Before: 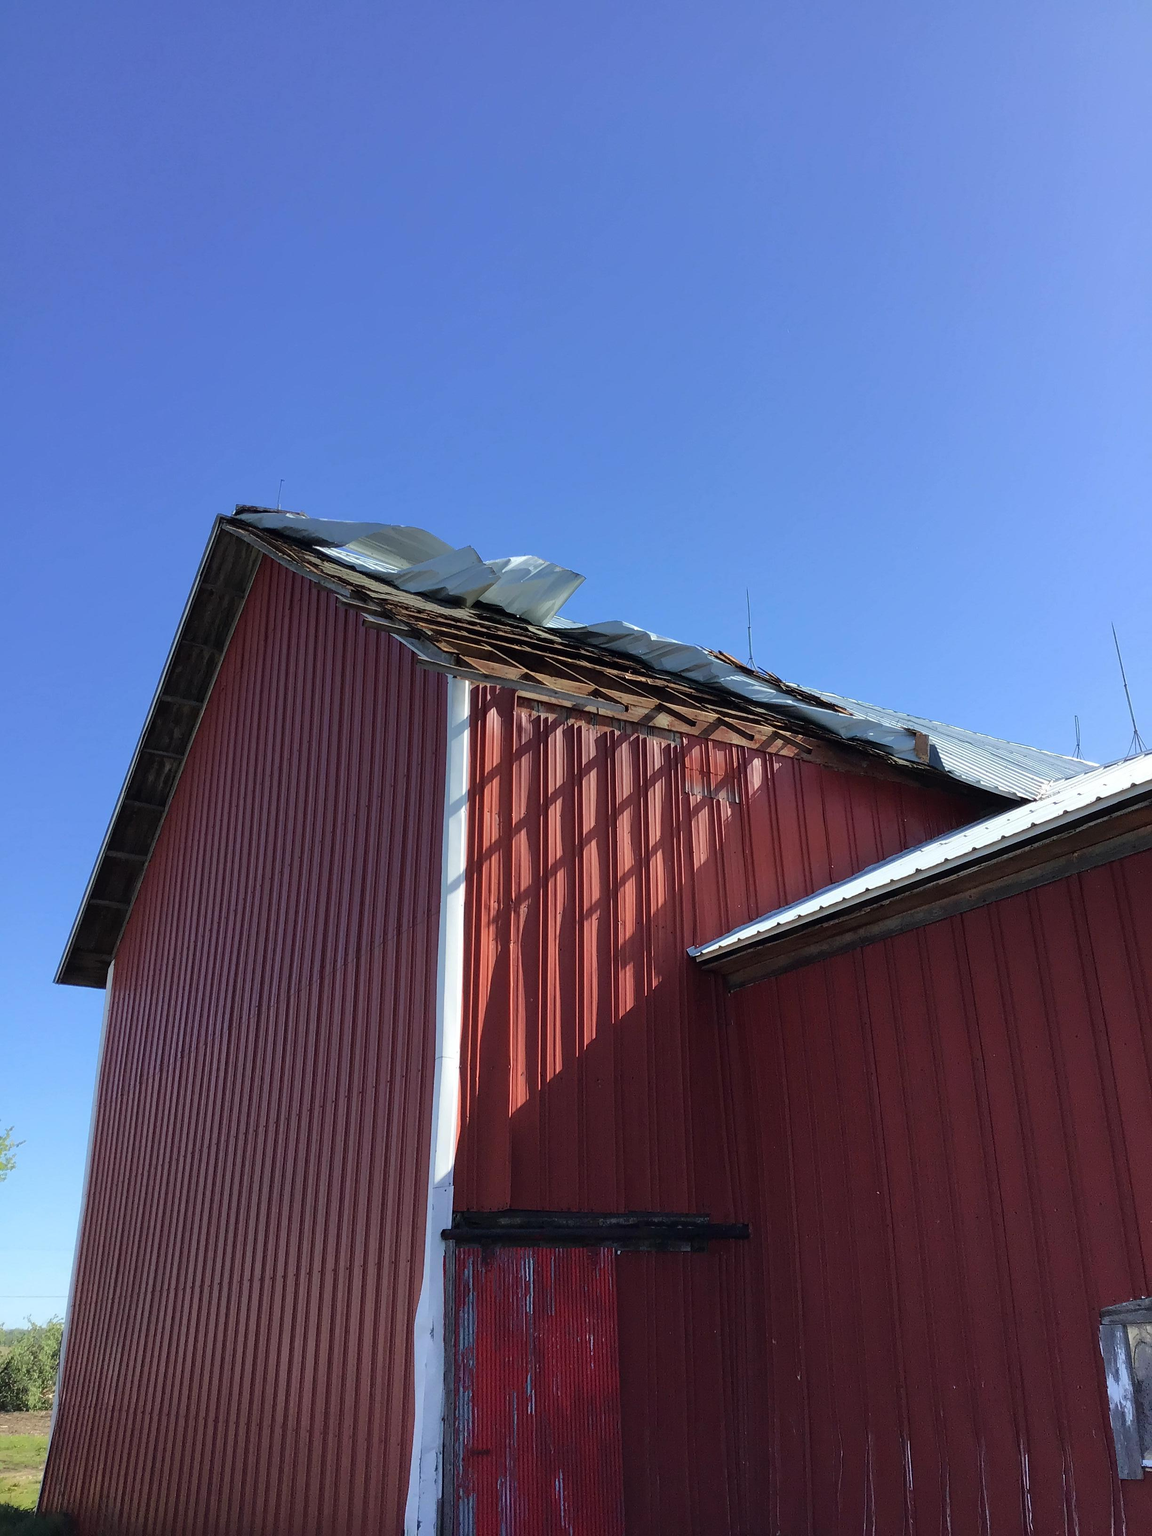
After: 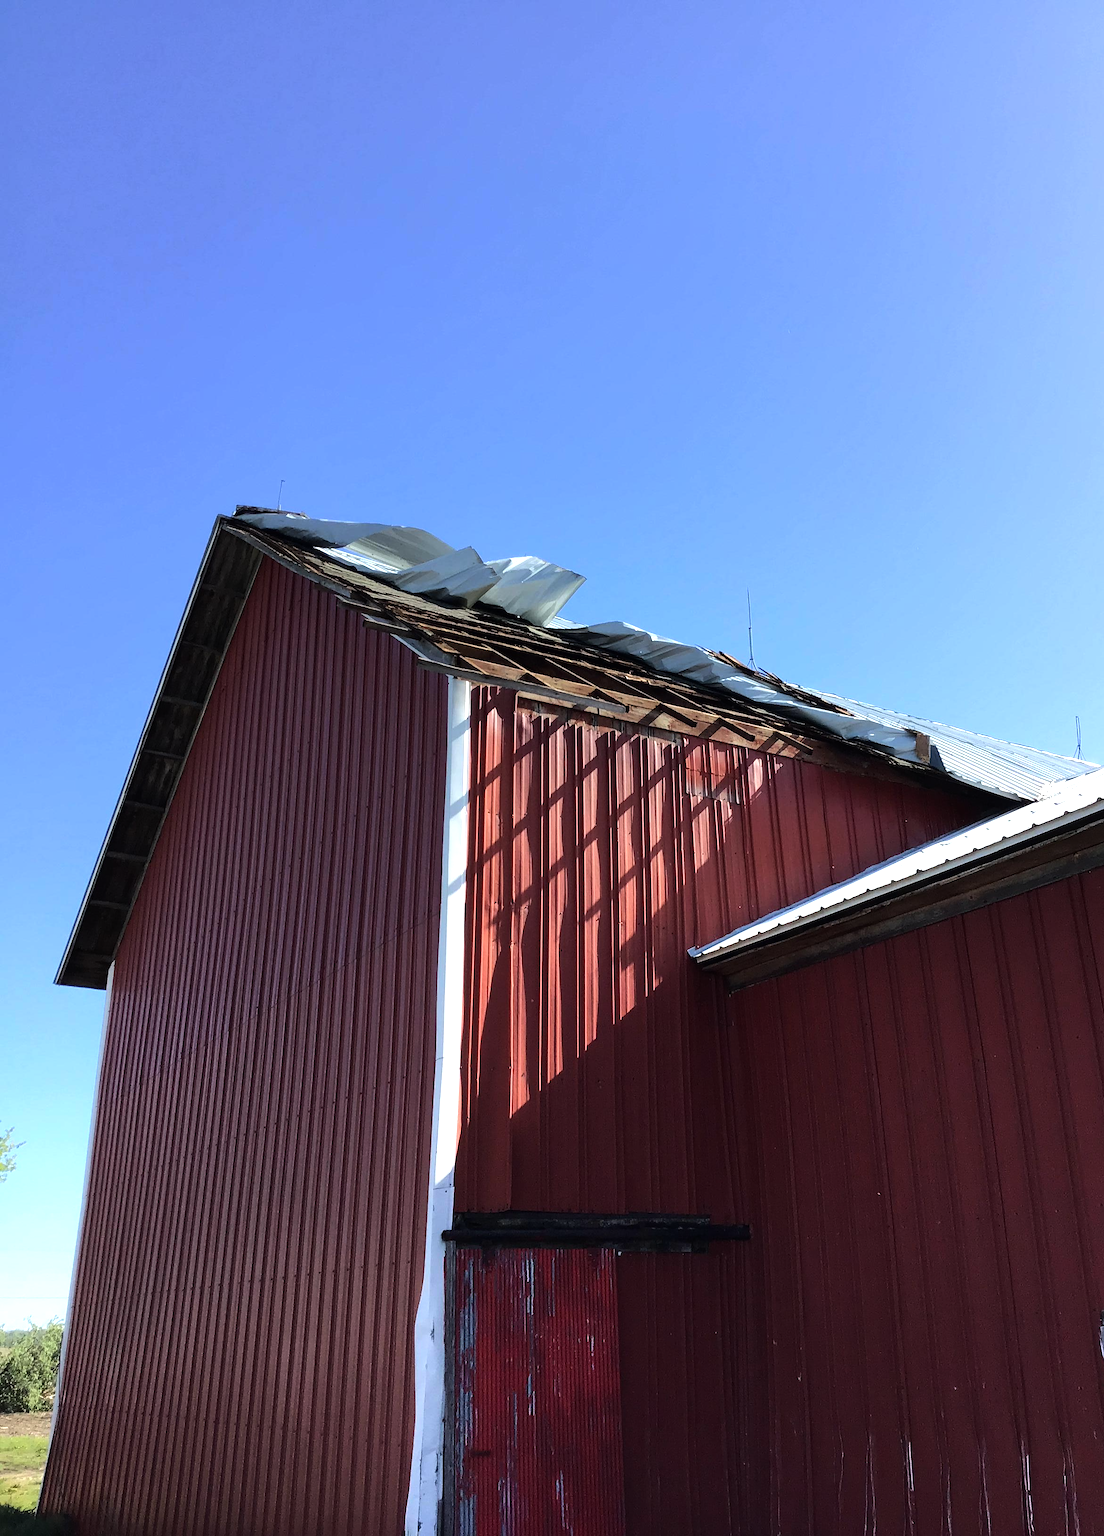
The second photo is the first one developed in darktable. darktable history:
crop: right 4.126%, bottom 0.031%
tone equalizer: -8 EV -0.75 EV, -7 EV -0.7 EV, -6 EV -0.6 EV, -5 EV -0.4 EV, -3 EV 0.4 EV, -2 EV 0.6 EV, -1 EV 0.7 EV, +0 EV 0.75 EV, edges refinement/feathering 500, mask exposure compensation -1.57 EV, preserve details no
